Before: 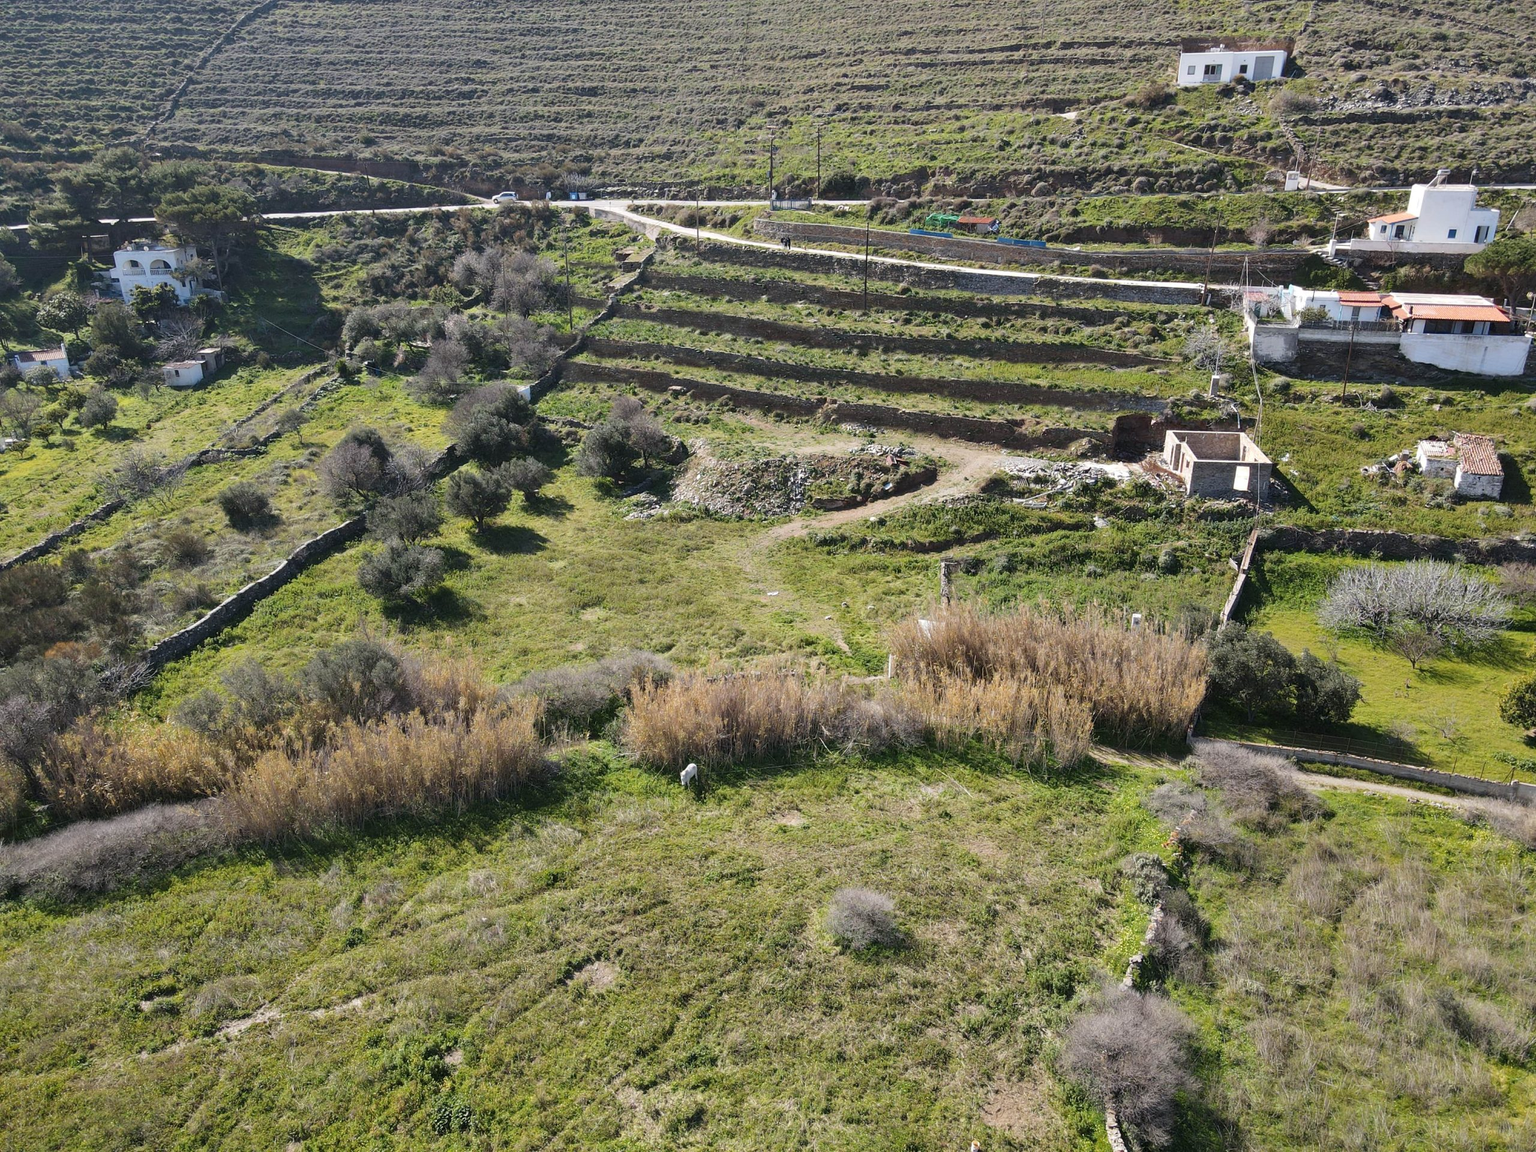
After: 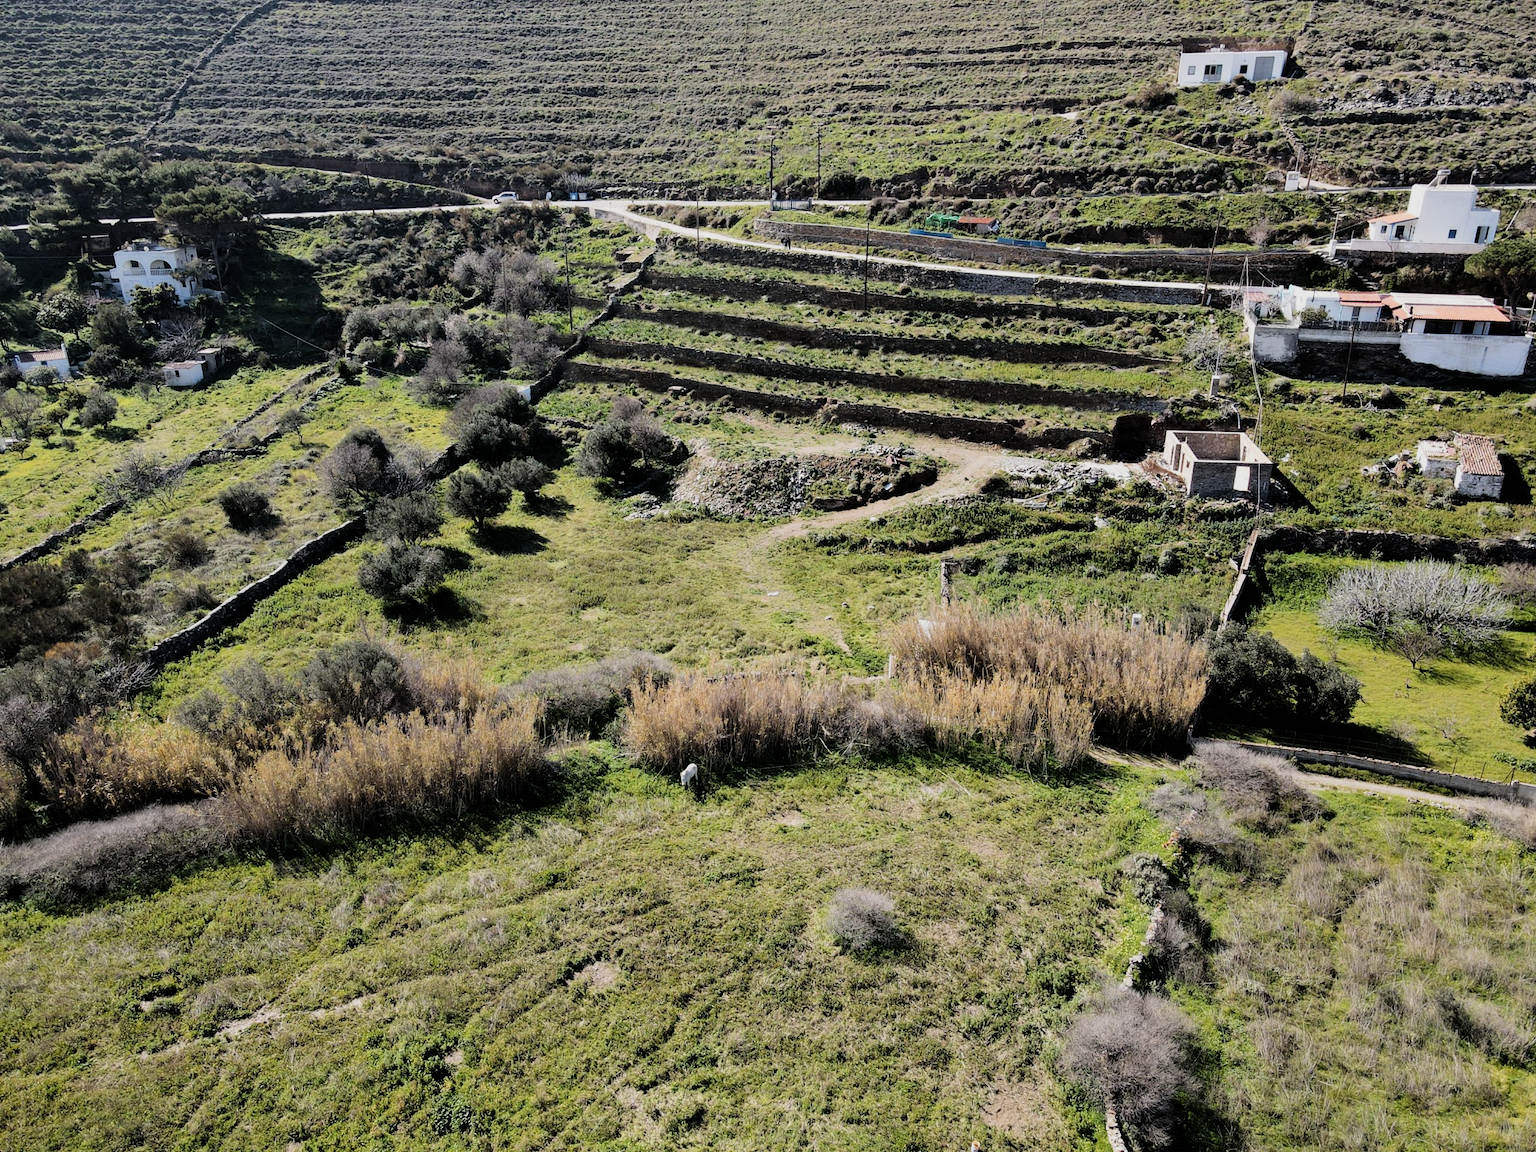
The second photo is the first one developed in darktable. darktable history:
filmic rgb: black relative exposure -5.09 EV, white relative exposure 3.97 EV, hardness 2.88, contrast 1.391, highlights saturation mix -28.99%
